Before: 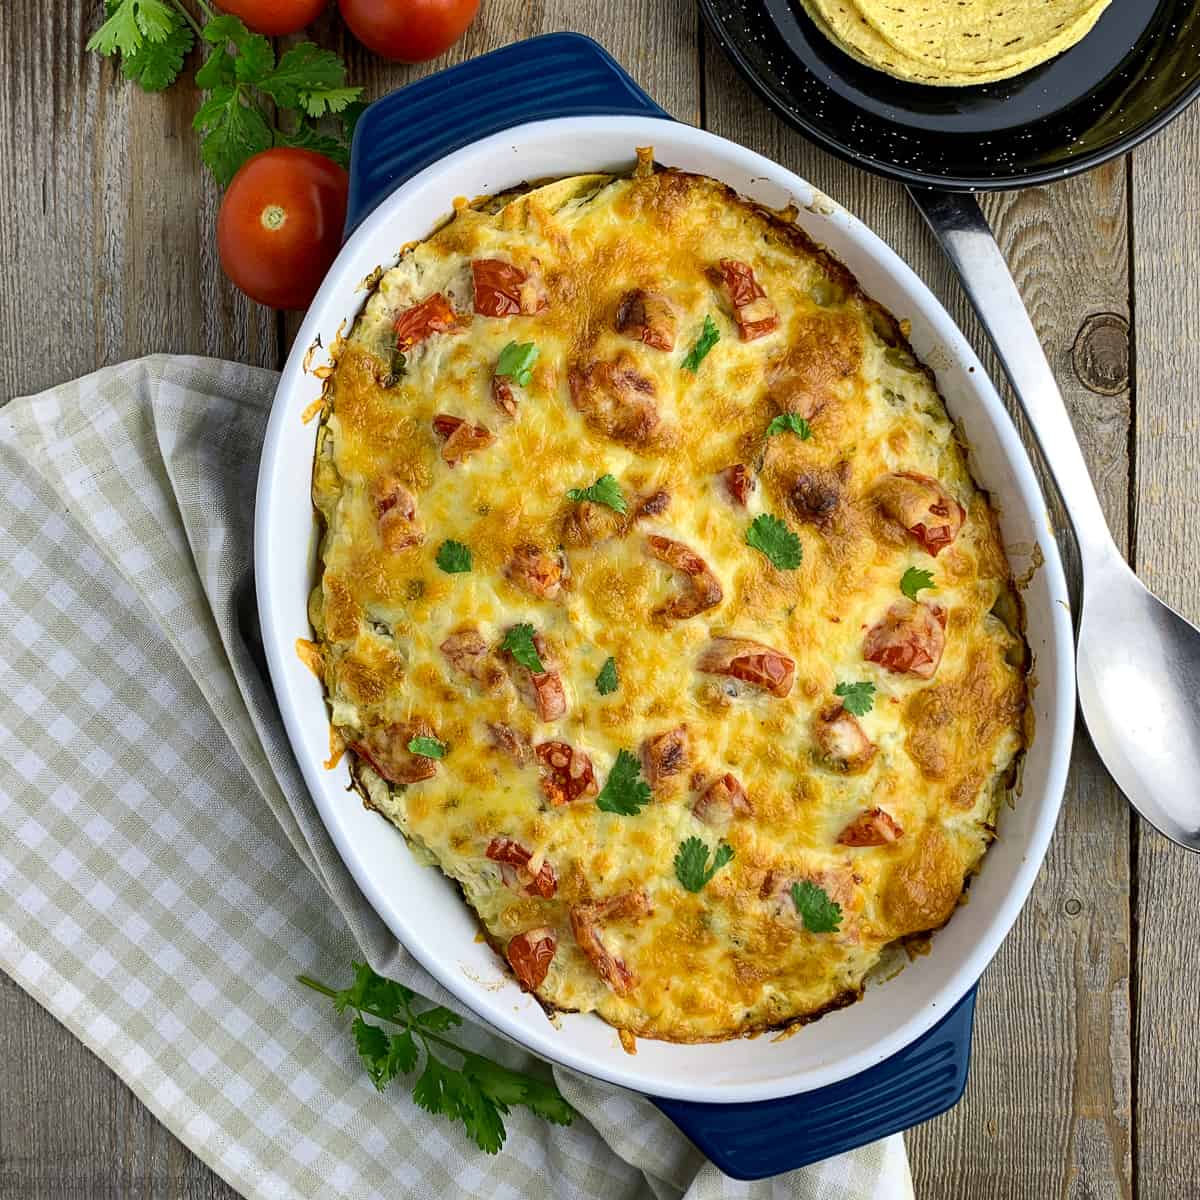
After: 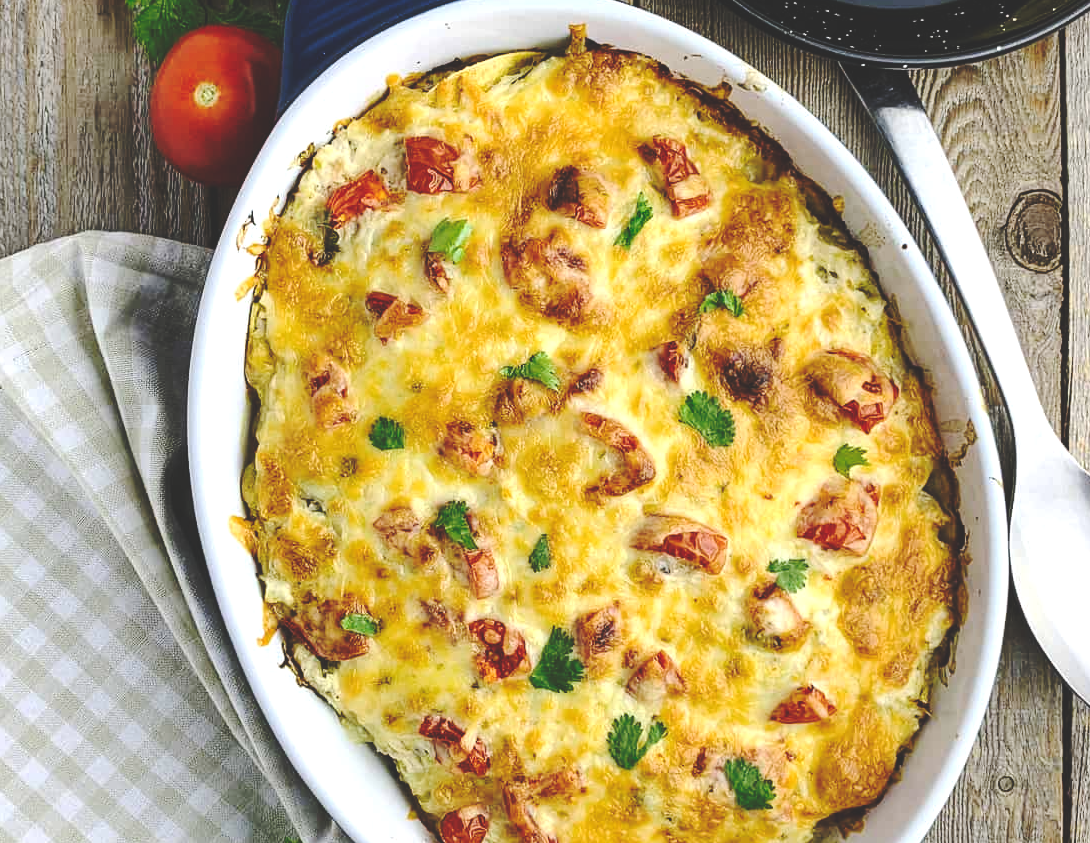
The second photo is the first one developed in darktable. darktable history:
crop: left 5.596%, top 10.314%, right 3.534%, bottom 19.395%
base curve: curves: ch0 [(0, 0.024) (0.055, 0.065) (0.121, 0.166) (0.236, 0.319) (0.693, 0.726) (1, 1)], preserve colors none
tone equalizer: -8 EV -0.417 EV, -7 EV -0.389 EV, -6 EV -0.333 EV, -5 EV -0.222 EV, -3 EV 0.222 EV, -2 EV 0.333 EV, -1 EV 0.389 EV, +0 EV 0.417 EV, edges refinement/feathering 500, mask exposure compensation -1.57 EV, preserve details no
